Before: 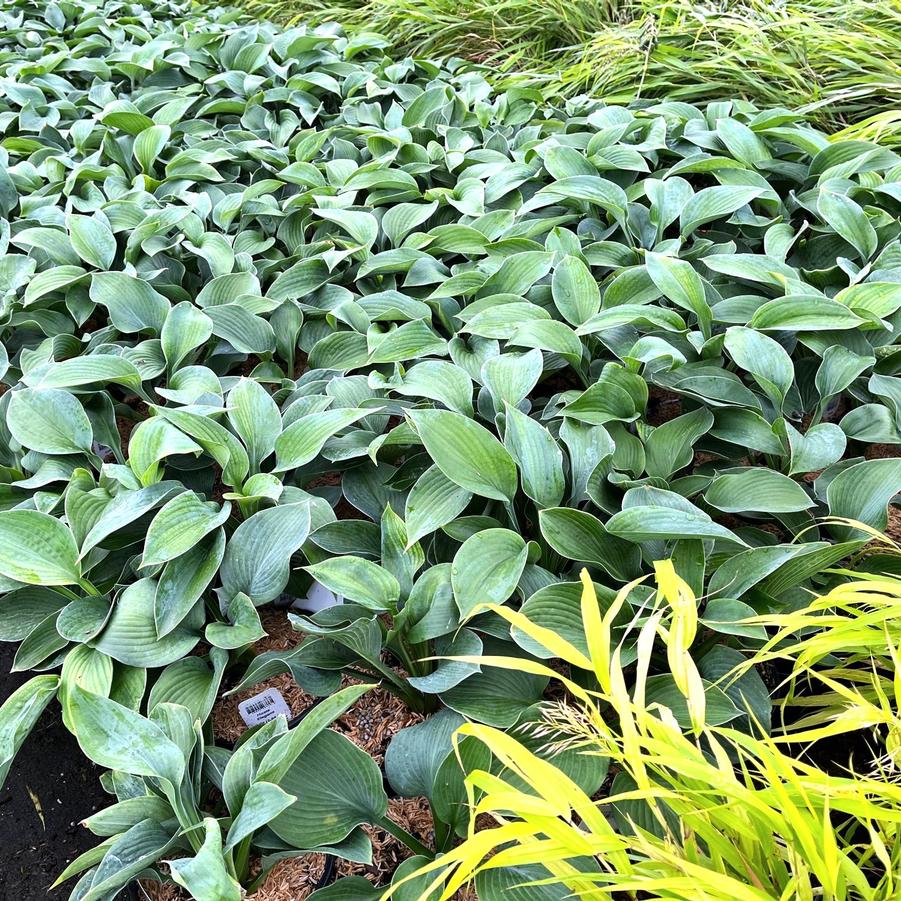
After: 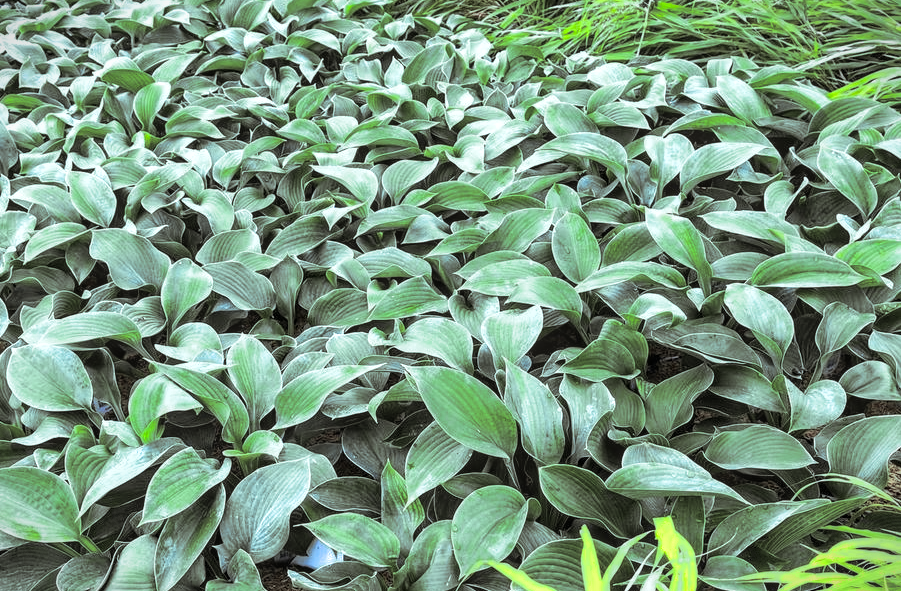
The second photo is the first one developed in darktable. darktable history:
crop and rotate: top 4.848%, bottom 29.503%
vignetting: fall-off start 100%, brightness -0.406, saturation -0.3, width/height ratio 1.324, dithering 8-bit output, unbound false
local contrast: on, module defaults
color zones: curves: ch0 [(0.004, 0.305) (0.261, 0.623) (0.389, 0.399) (0.708, 0.571) (0.947, 0.34)]; ch1 [(0.025, 0.645) (0.229, 0.584) (0.326, 0.551) (0.484, 0.262) (0.757, 0.643)]
contrast brightness saturation: contrast 0.1, brightness 0.03, saturation 0.09
color balance: mode lift, gamma, gain (sRGB), lift [0.997, 0.979, 1.021, 1.011], gamma [1, 1.084, 0.916, 0.998], gain [1, 0.87, 1.13, 1.101], contrast 4.55%, contrast fulcrum 38.24%, output saturation 104.09%
split-toning: shadows › hue 46.8°, shadows › saturation 0.17, highlights › hue 316.8°, highlights › saturation 0.27, balance -51.82
